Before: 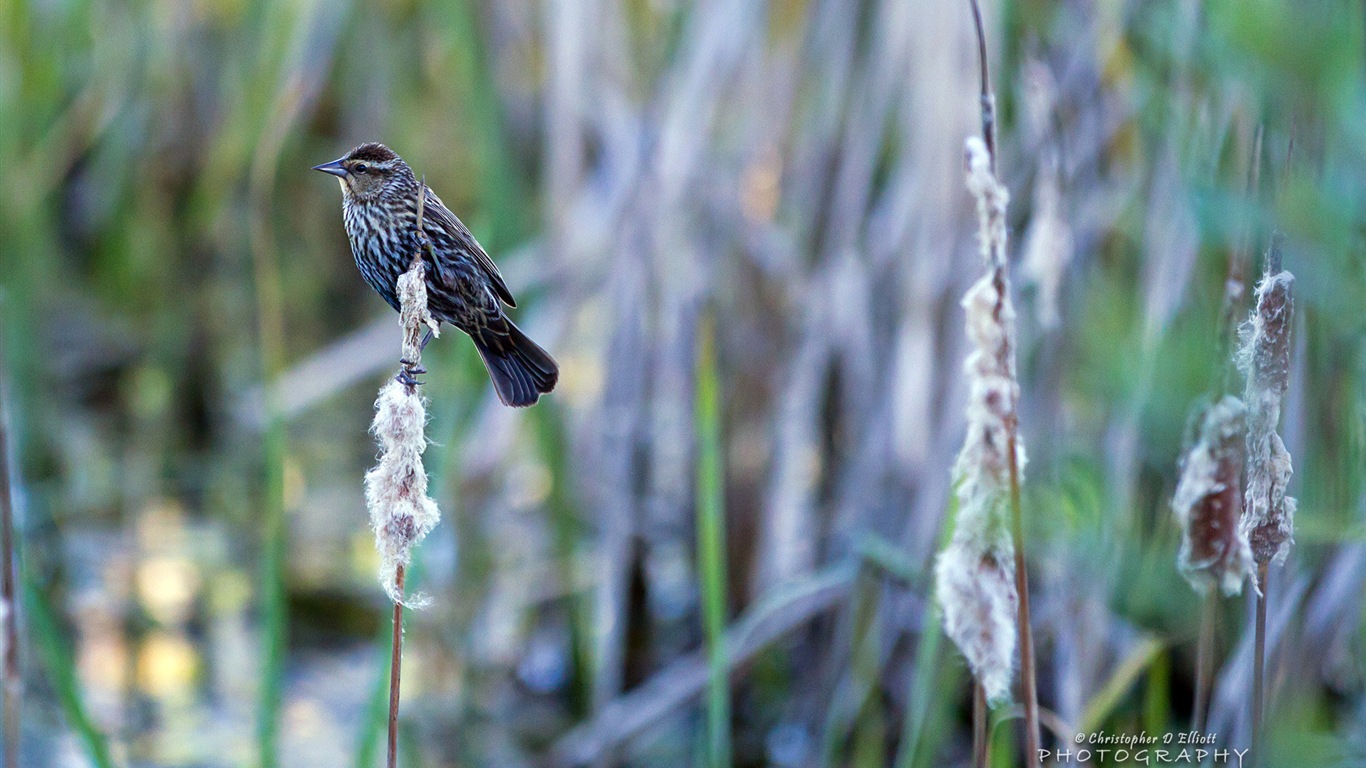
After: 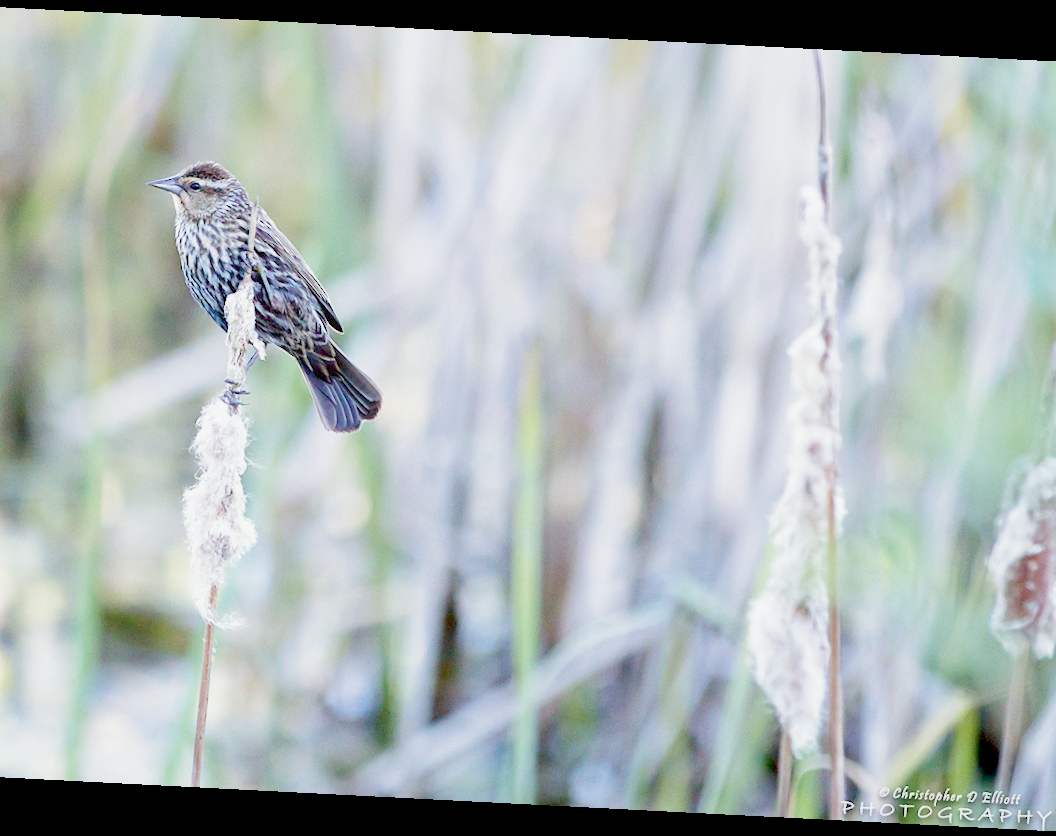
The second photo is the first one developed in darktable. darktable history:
filmic rgb: middle gray luminance 2.69%, black relative exposure -9.93 EV, white relative exposure 7 EV, dynamic range scaling 9.41%, target black luminance 0%, hardness 3.18, latitude 43.58%, contrast 0.682, highlights saturation mix 4.84%, shadows ↔ highlights balance 13.04%, add noise in highlights 0, preserve chrominance no, color science v3 (2019), use custom middle-gray values true, contrast in highlights soft
crop and rotate: angle -2.94°, left 13.99%, top 0.039%, right 10.739%, bottom 0.065%
